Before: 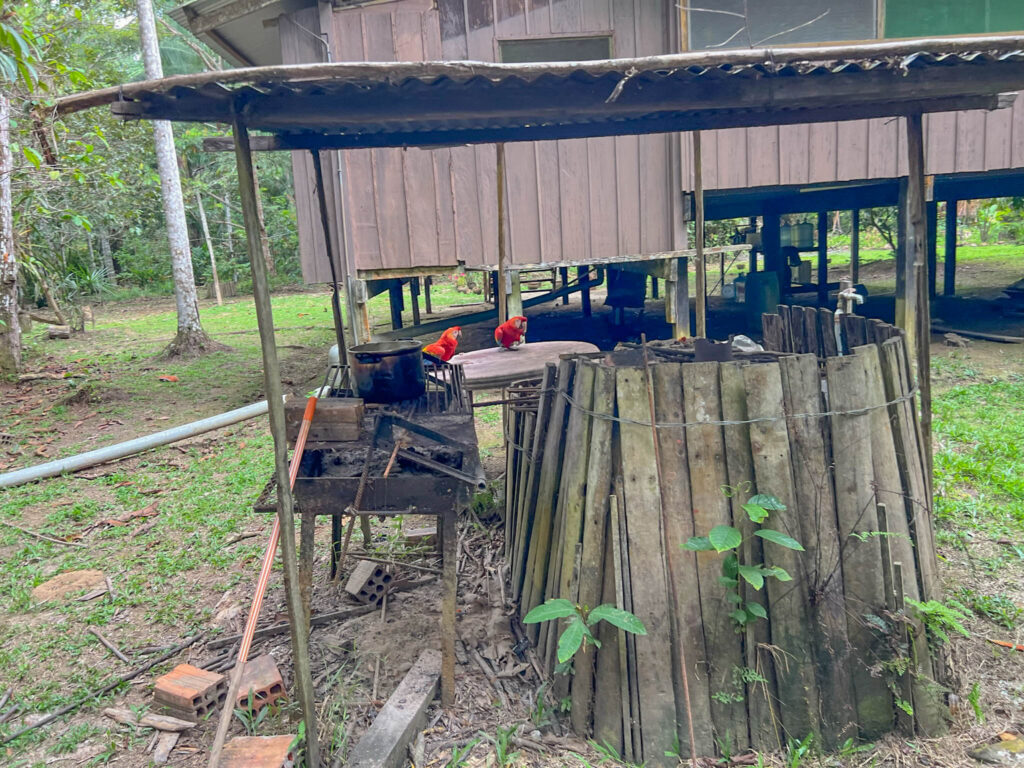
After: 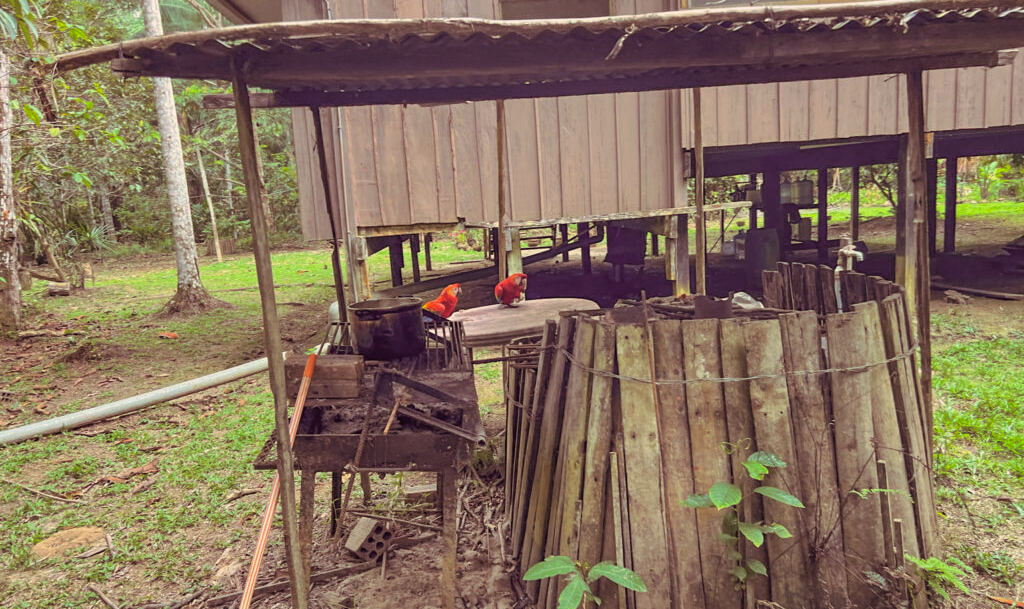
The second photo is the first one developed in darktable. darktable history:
split-toning: highlights › hue 298.8°, highlights › saturation 0.73, compress 41.76%
color correction: highlights a* 1.39, highlights b* 17.83
shadows and highlights: soften with gaussian
crop and rotate: top 5.667%, bottom 14.937%
